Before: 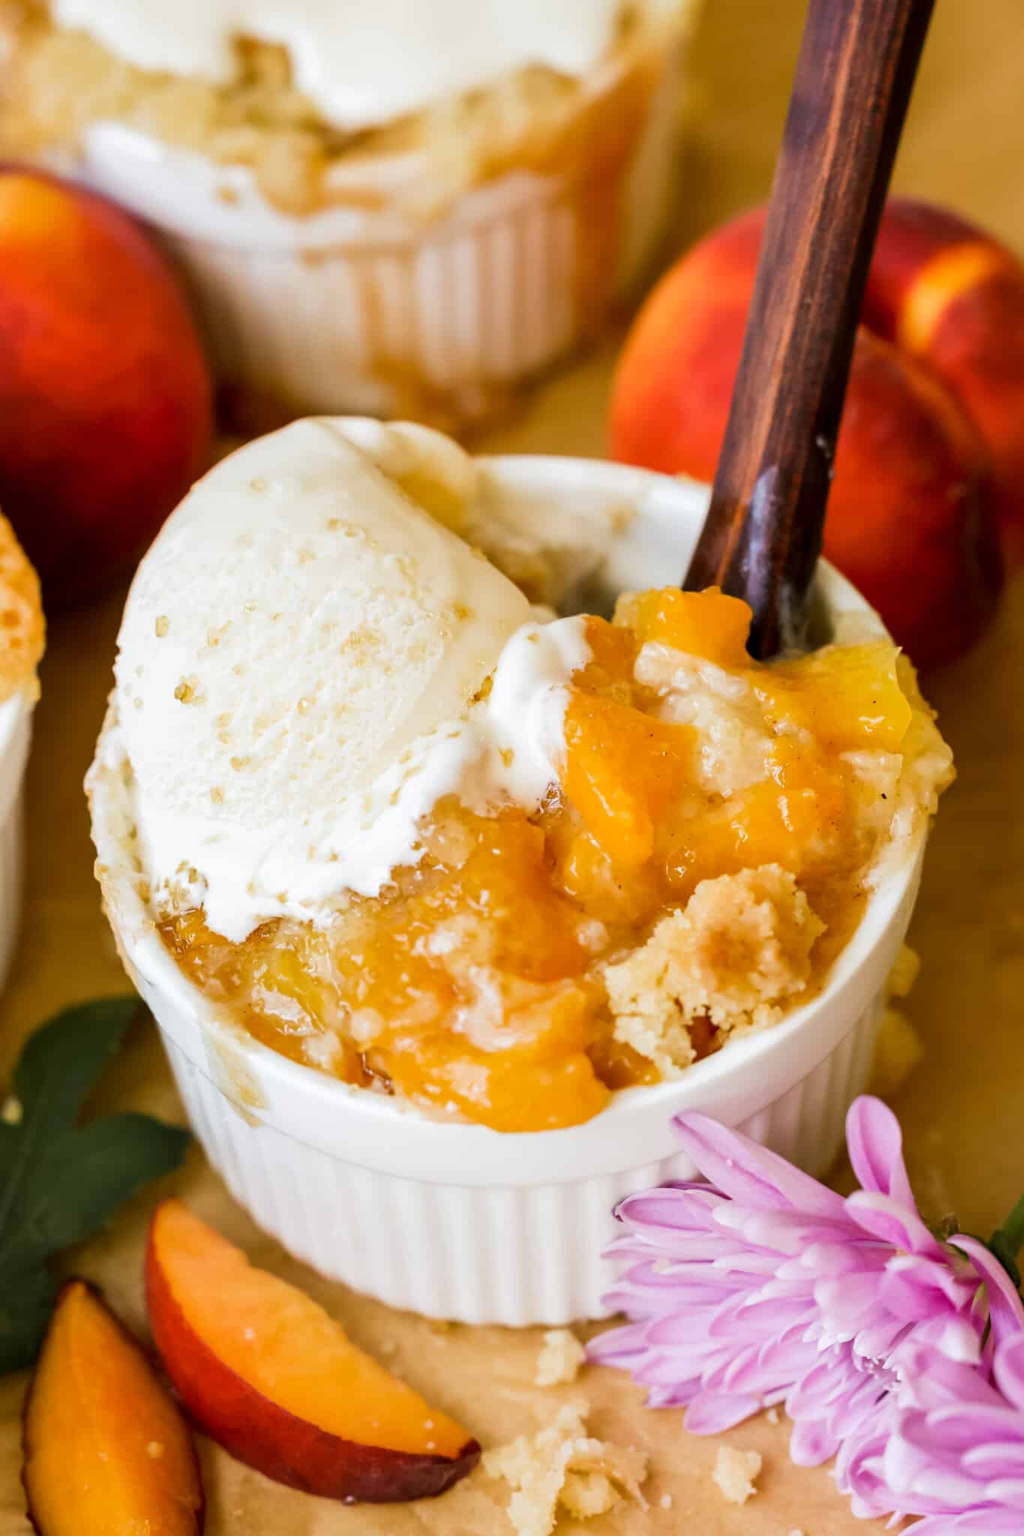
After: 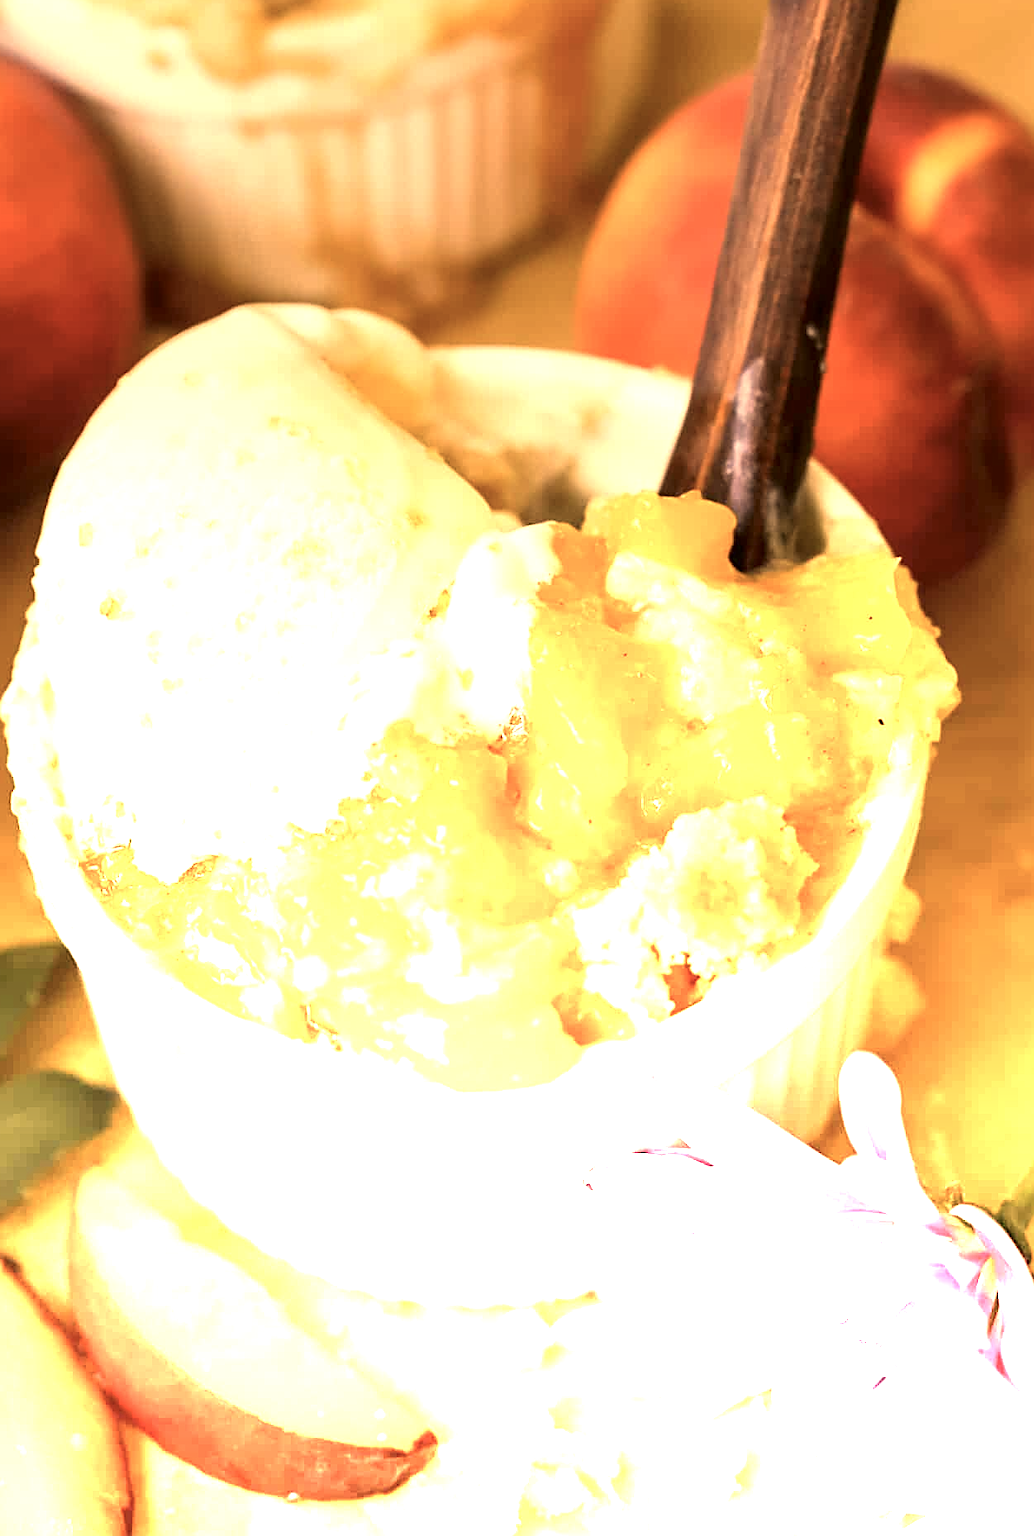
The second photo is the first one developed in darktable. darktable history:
crop and rotate: left 8.262%, top 9.226%
exposure: black level correction 0, exposure 0.7 EV, compensate exposure bias true, compensate highlight preservation false
color correction: highlights a* 17.94, highlights b* 35.39, shadows a* 1.48, shadows b* 6.42, saturation 1.01
sharpen: on, module defaults
color balance rgb: linear chroma grading › global chroma -16.06%, perceptual saturation grading › global saturation -32.85%, global vibrance -23.56%
graduated density: density -3.9 EV
